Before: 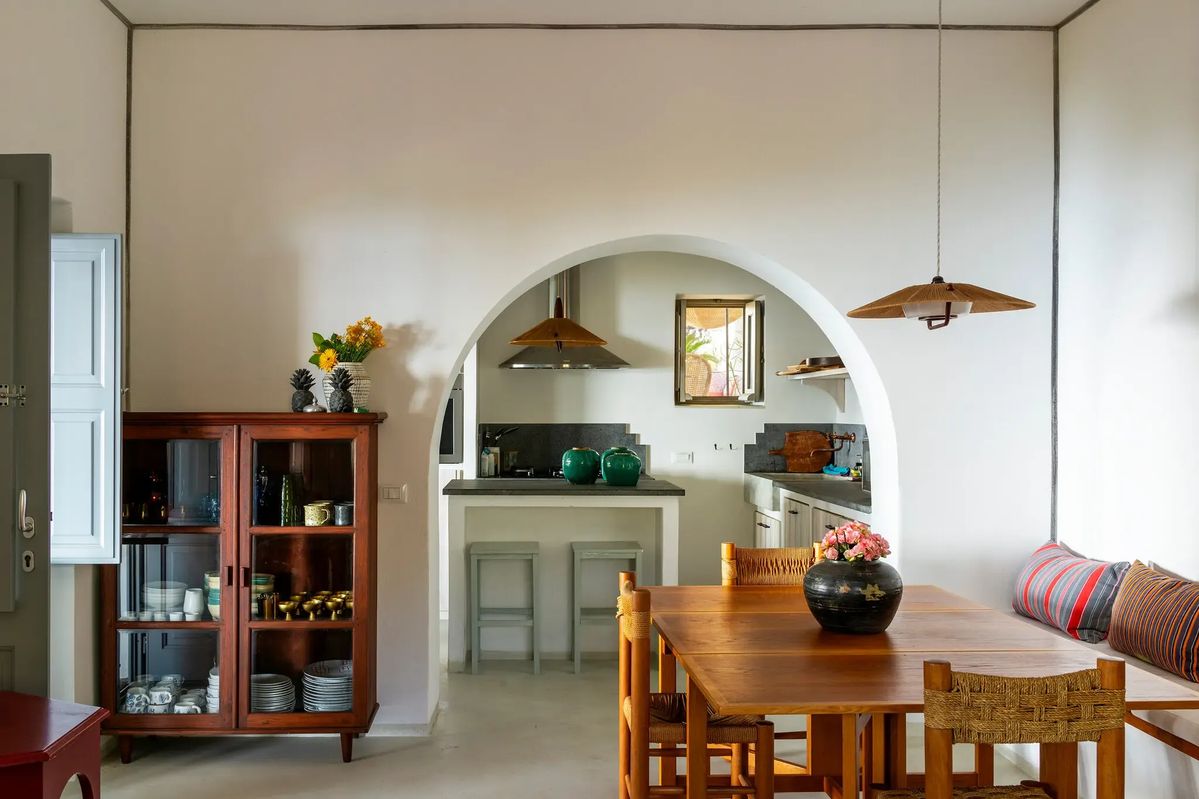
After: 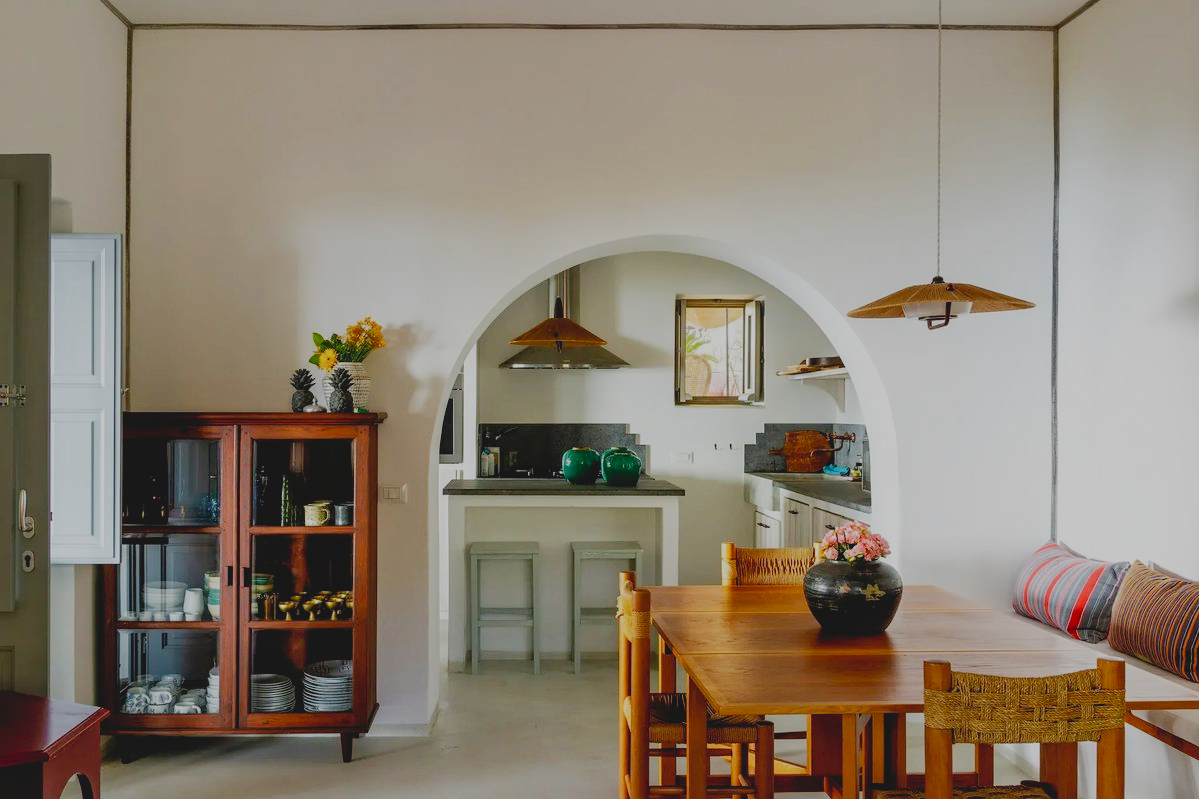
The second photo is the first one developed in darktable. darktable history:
filmic rgb: black relative exposure -7.38 EV, white relative exposure 5.07 EV, threshold 5.95 EV, hardness 3.21, preserve chrominance no, color science v4 (2020), iterations of high-quality reconstruction 0, contrast in shadows soft, enable highlight reconstruction true
shadows and highlights: shadows 42.73, highlights 7.31
contrast brightness saturation: contrast -0.118
